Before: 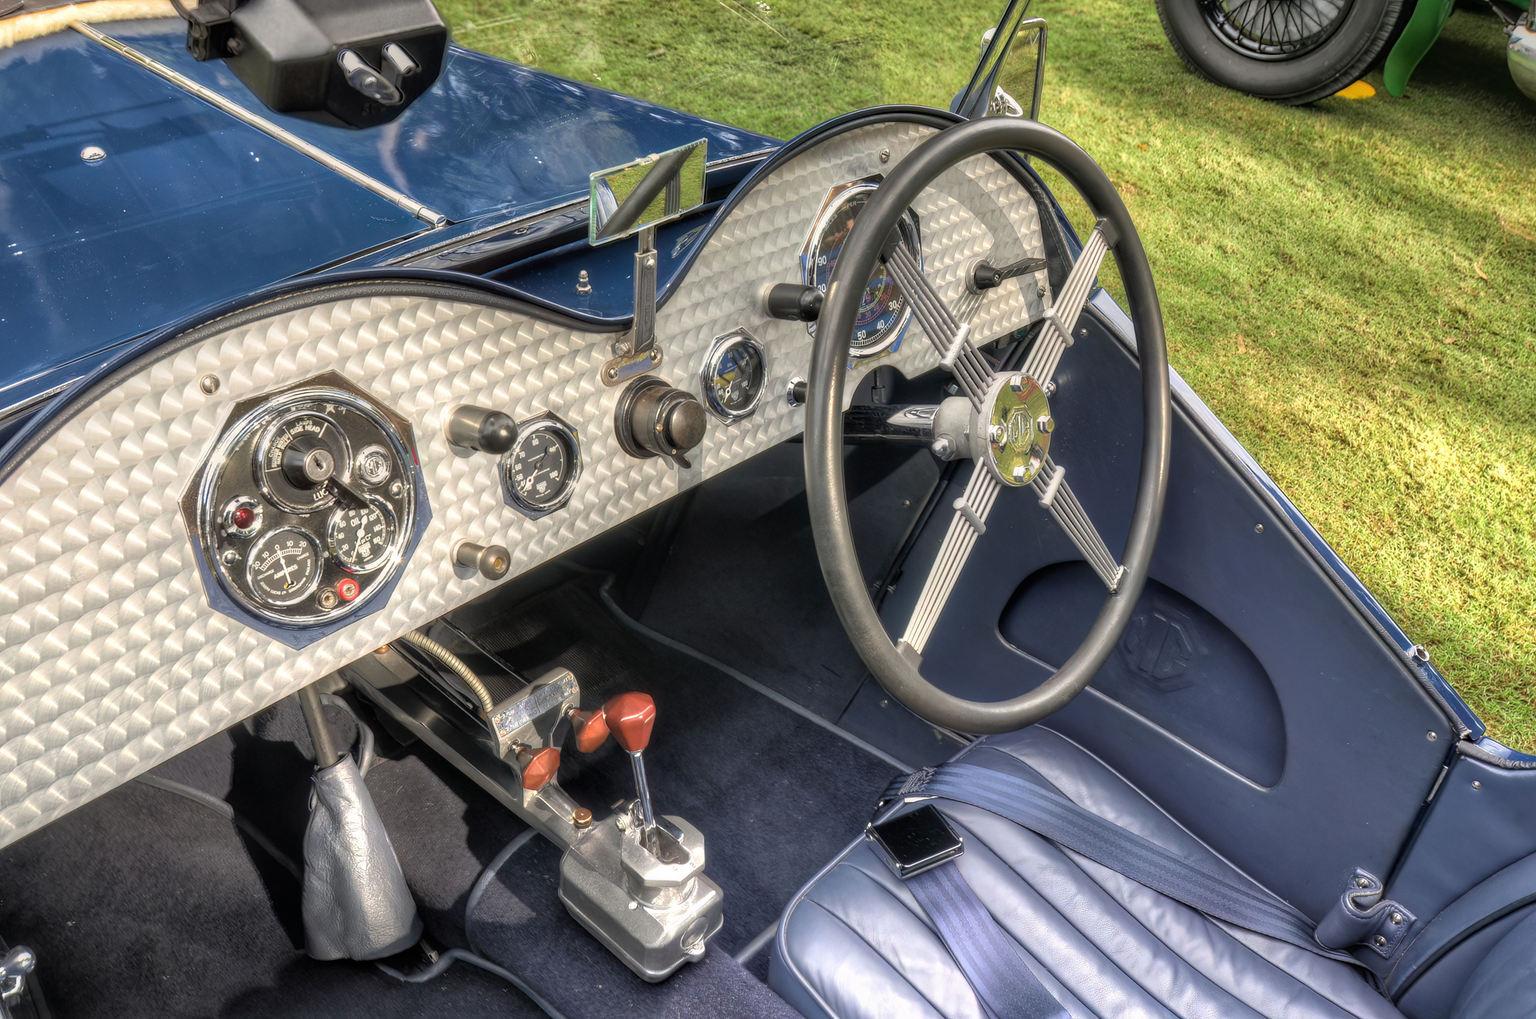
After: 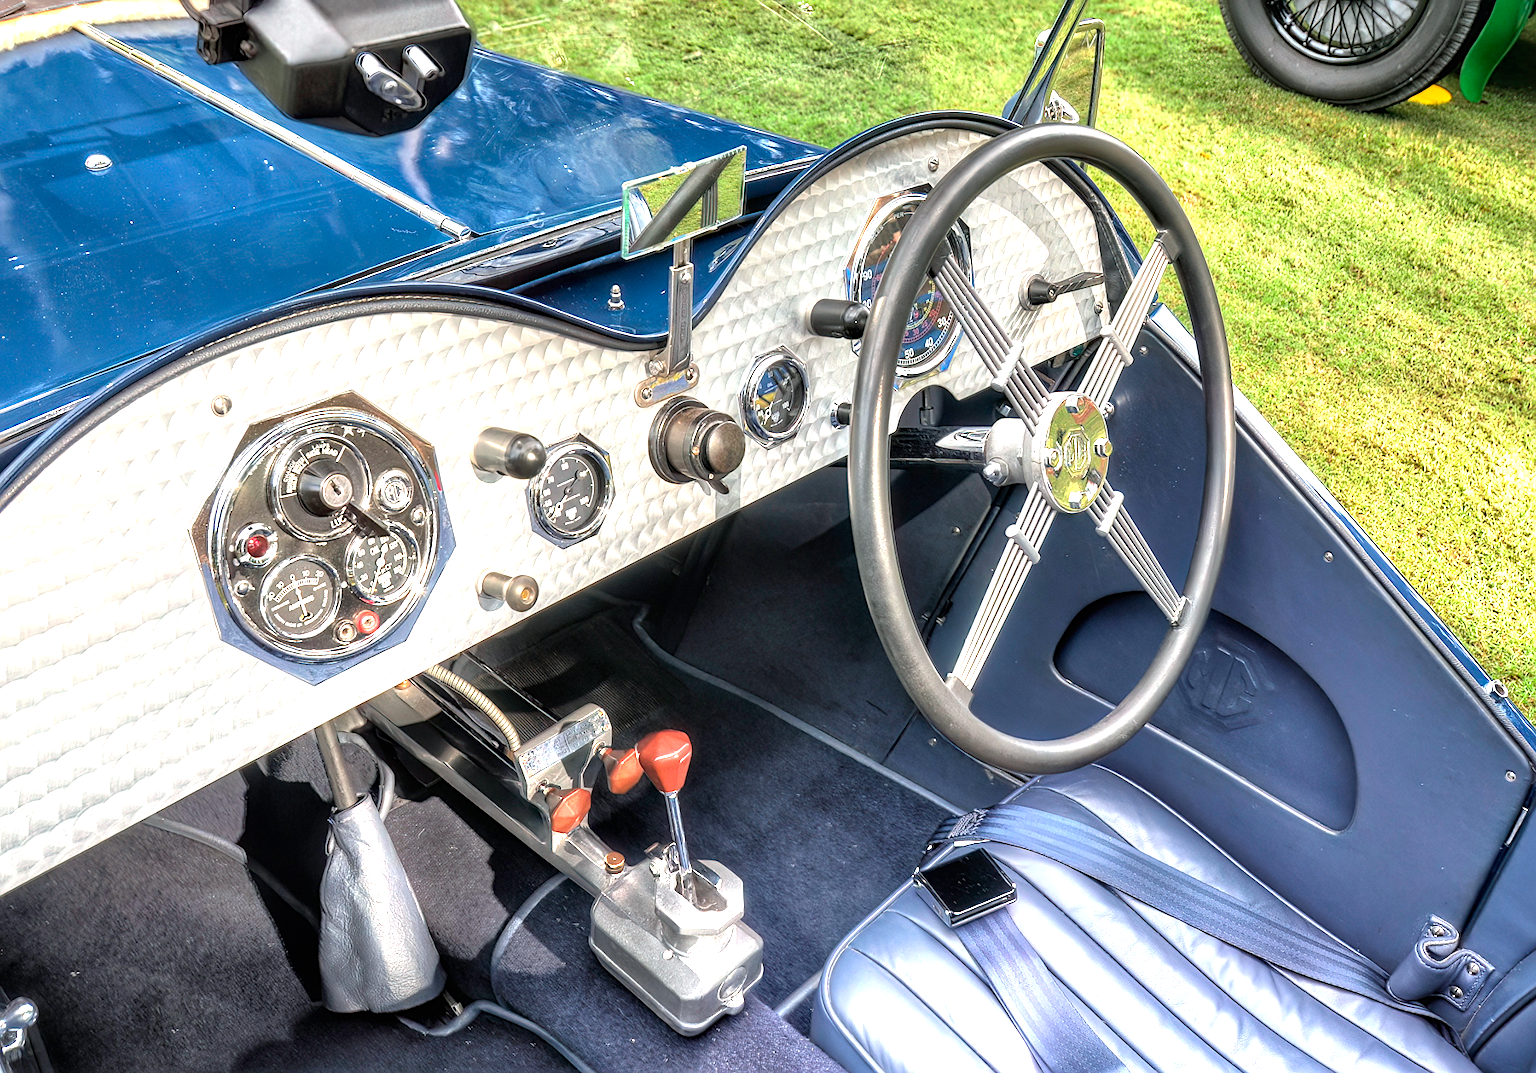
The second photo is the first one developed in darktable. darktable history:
exposure: black level correction 0, exposure 1 EV, compensate exposure bias true, compensate highlight preservation false
sharpen: amount 0.478
white balance: red 0.974, blue 1.044
crop and rotate: right 5.167%
